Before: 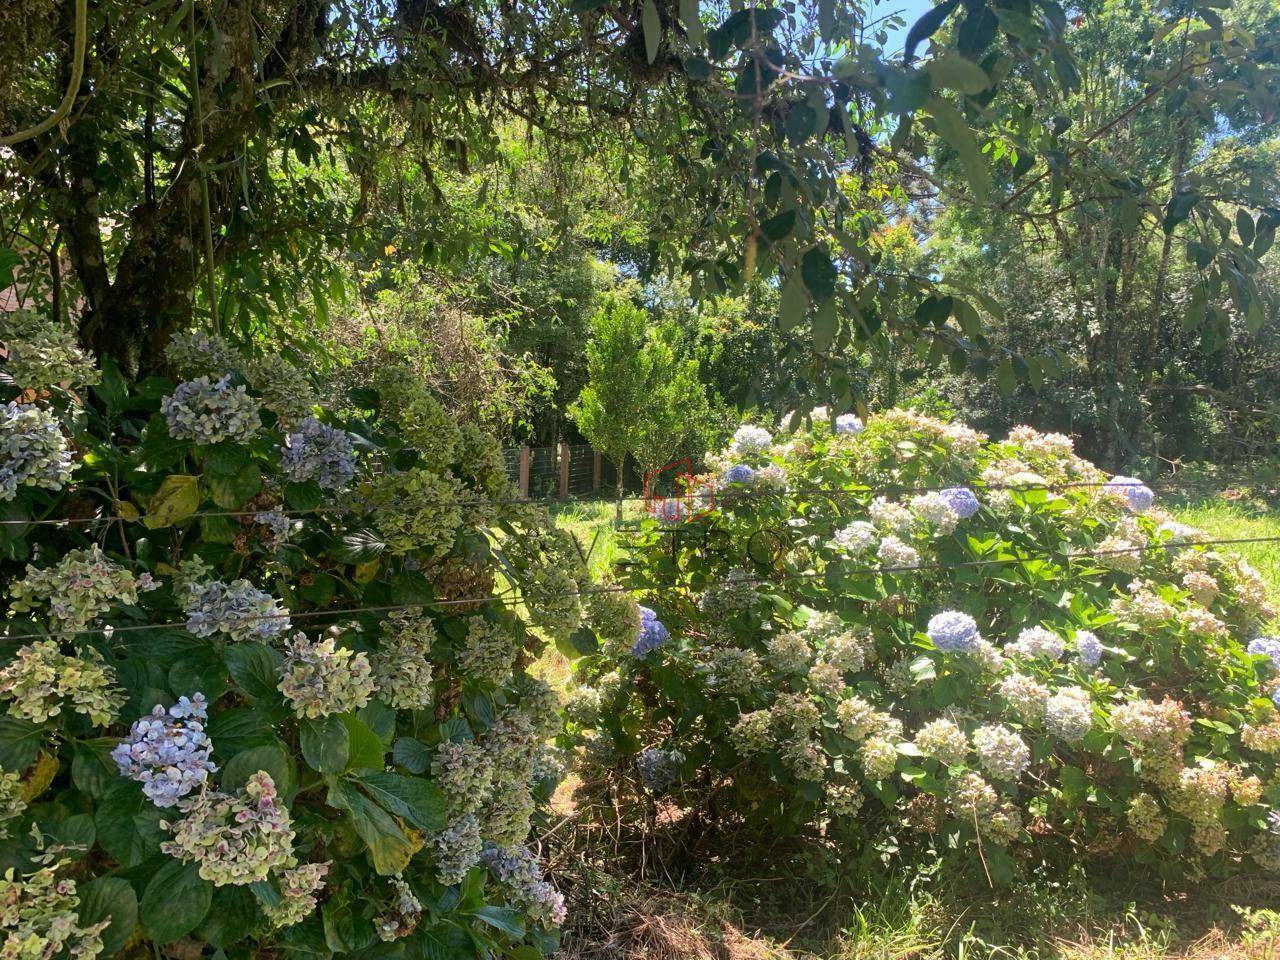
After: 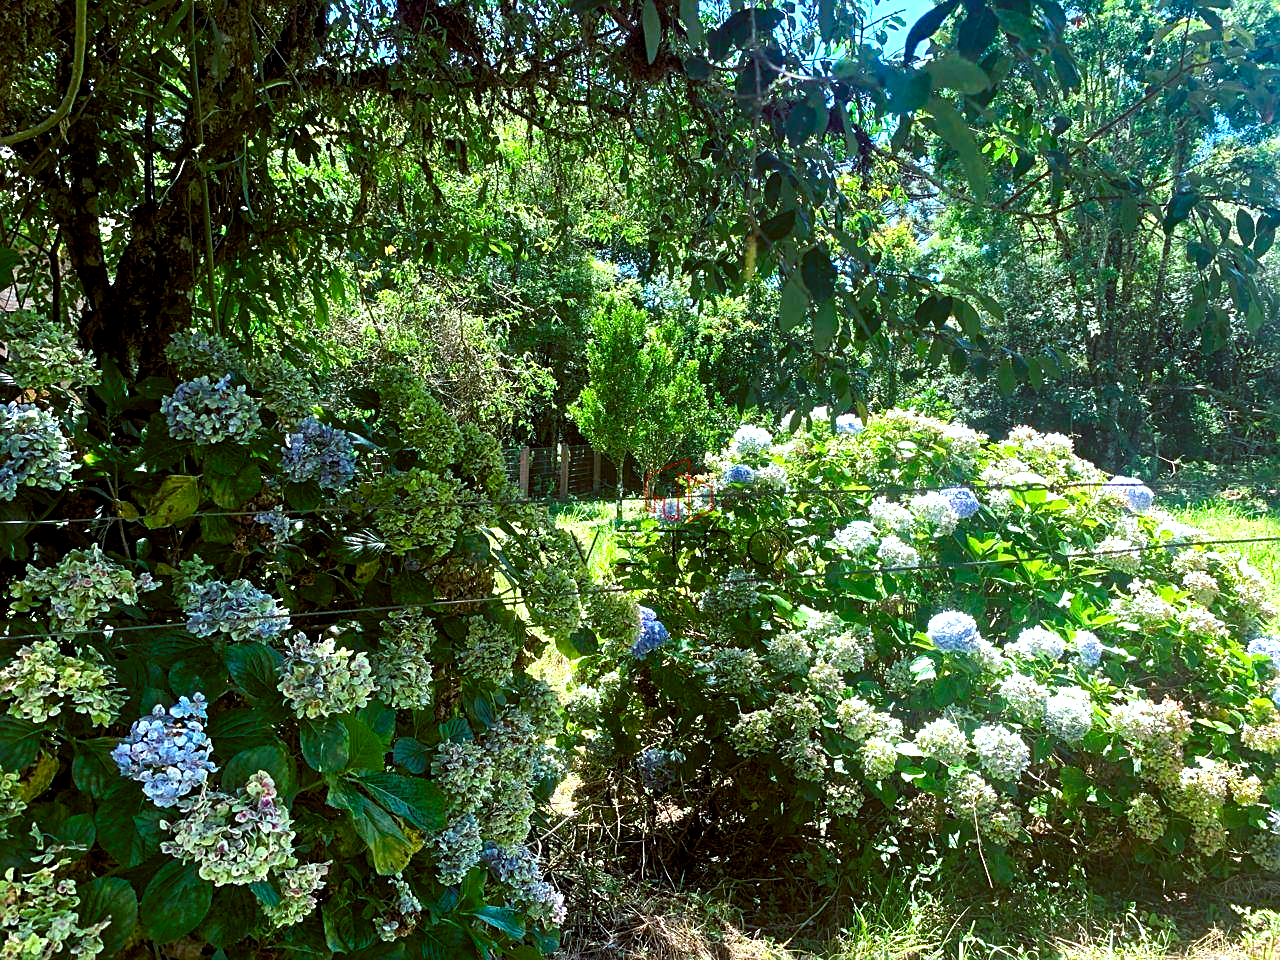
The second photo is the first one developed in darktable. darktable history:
sharpen: on, module defaults
color balance rgb: shadows lift › luminance -7.7%, shadows lift › chroma 2.13%, shadows lift › hue 200.79°, power › luminance -7.77%, power › chroma 2.27%, power › hue 220.69°, highlights gain › luminance 15.15%, highlights gain › chroma 4%, highlights gain › hue 209.35°, global offset › luminance -0.21%, global offset › chroma 0.27%, perceptual saturation grading › global saturation 24.42%, perceptual saturation grading › highlights -24.42%, perceptual saturation grading › mid-tones 24.42%, perceptual saturation grading › shadows 40%, perceptual brilliance grading › global brilliance -5%, perceptual brilliance grading › highlights 24.42%, perceptual brilliance grading › mid-tones 7%, perceptual brilliance grading › shadows -5%
